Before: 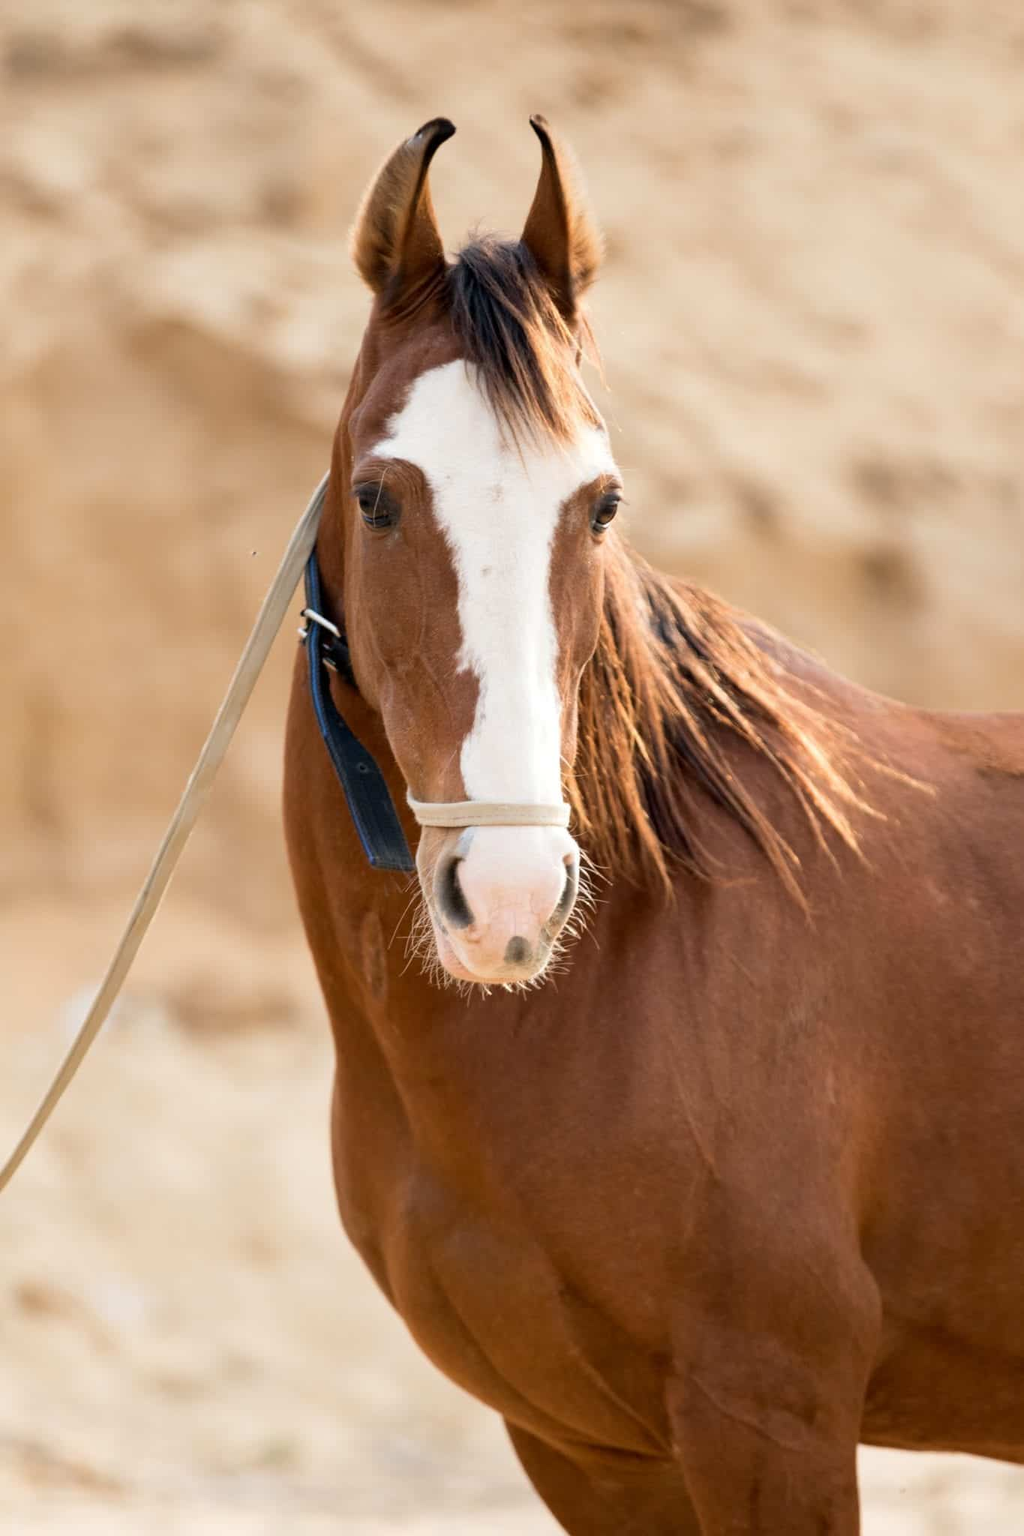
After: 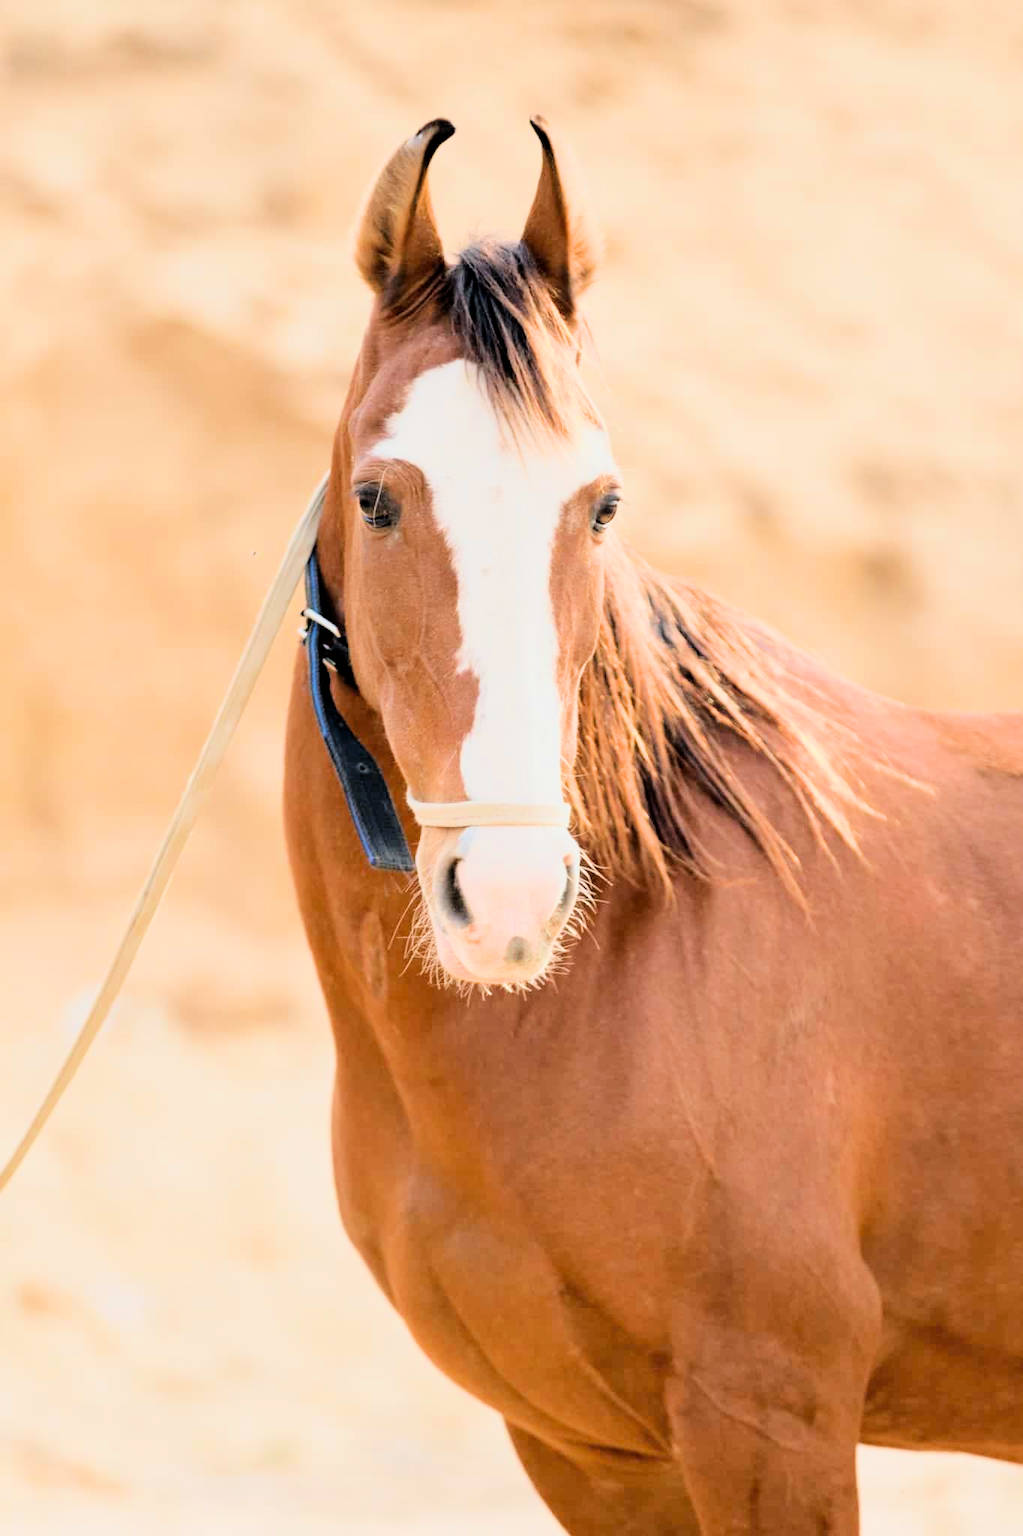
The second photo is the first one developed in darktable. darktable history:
exposure: black level correction 0, exposure 1.55 EV, compensate exposure bias true, compensate highlight preservation false
tone equalizer: -8 EV -0.417 EV, -7 EV -0.389 EV, -6 EV -0.333 EV, -5 EV -0.222 EV, -3 EV 0.222 EV, -2 EV 0.333 EV, -1 EV 0.389 EV, +0 EV 0.417 EV, edges refinement/feathering 500, mask exposure compensation -1.57 EV, preserve details no
filmic rgb: black relative exposure -6.15 EV, white relative exposure 6.96 EV, hardness 2.23, color science v6 (2022)
